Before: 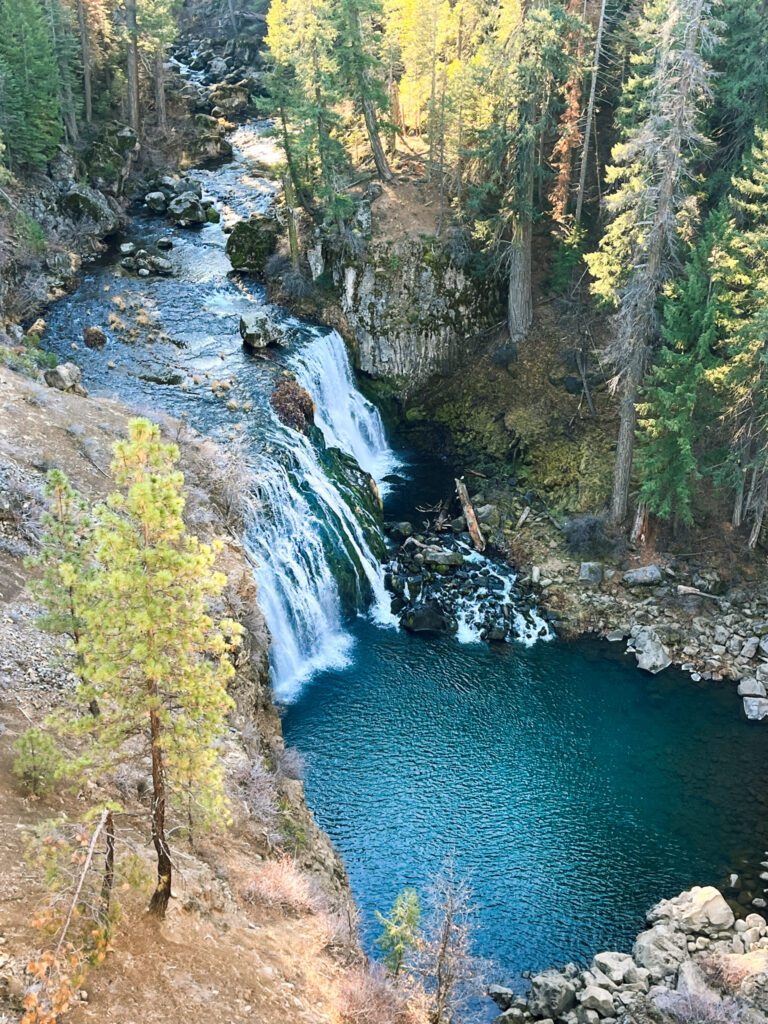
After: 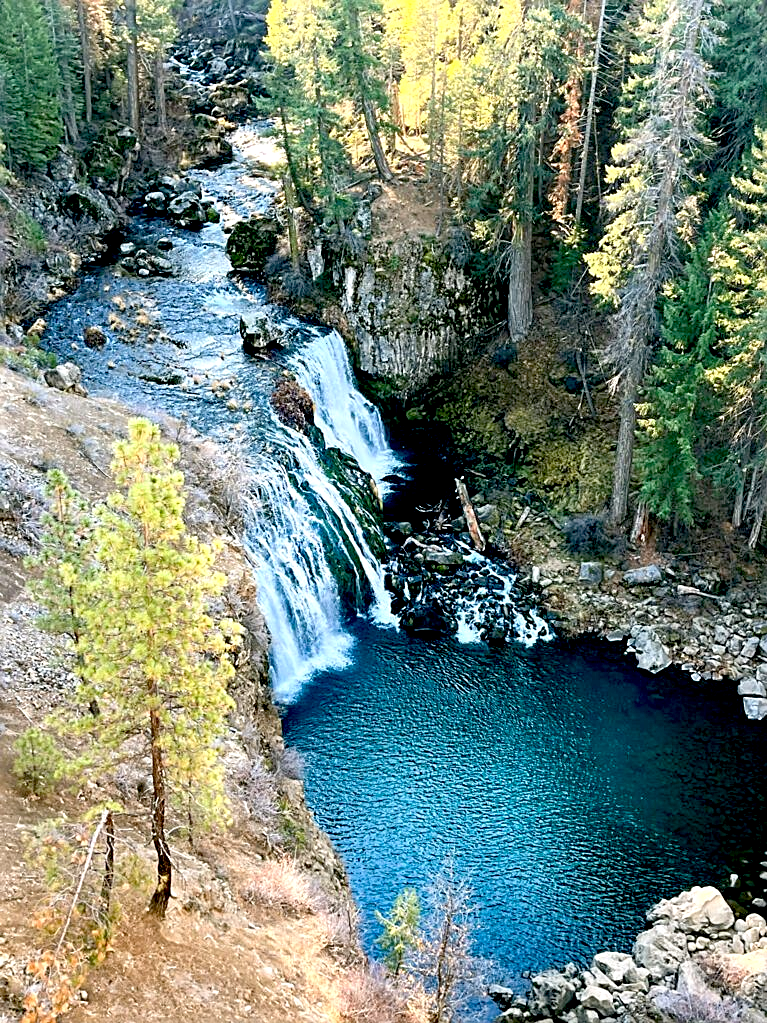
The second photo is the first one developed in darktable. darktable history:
sharpen: on, module defaults
exposure: black level correction 0.031, exposure 0.304 EV, compensate highlight preservation false
